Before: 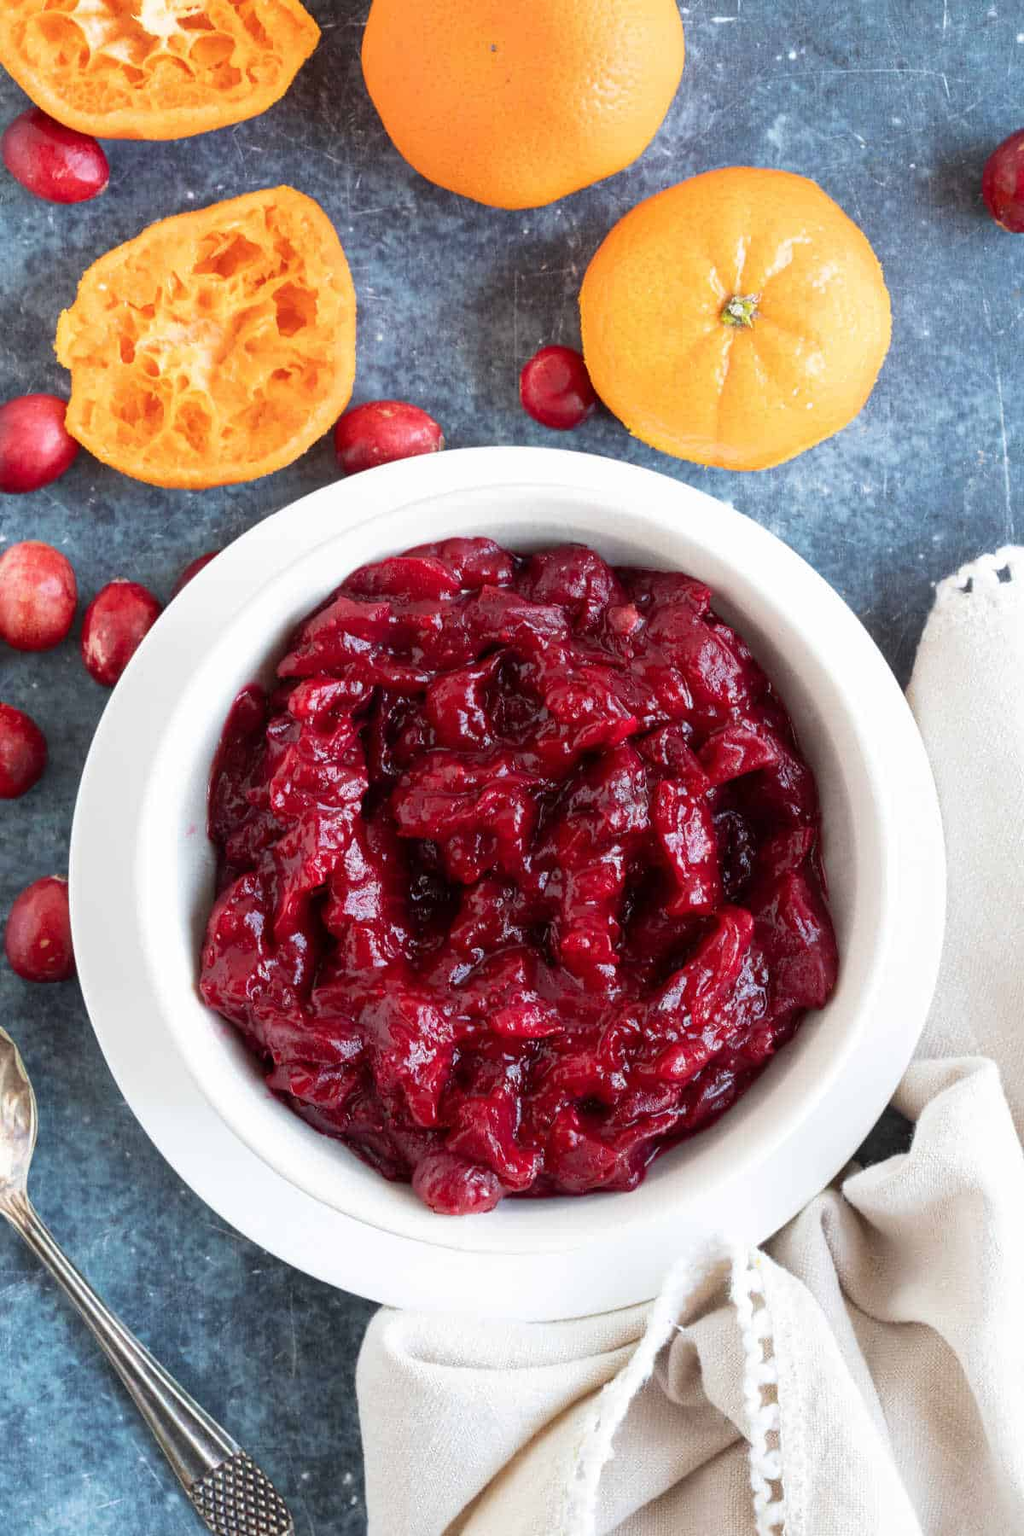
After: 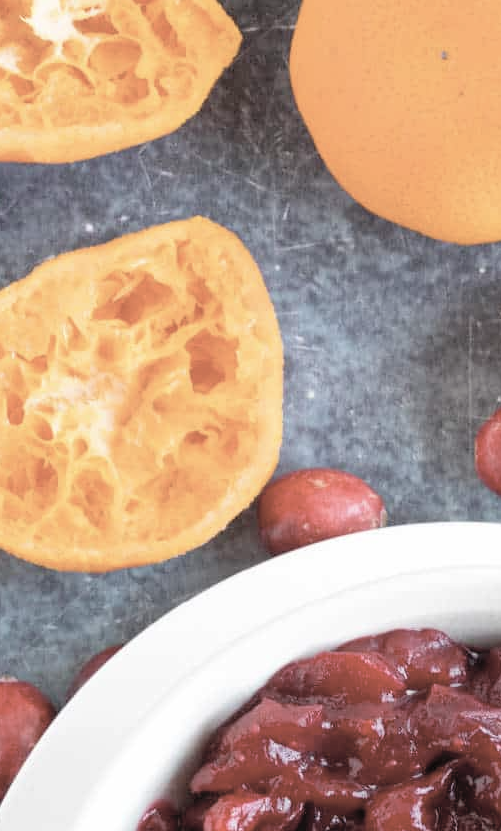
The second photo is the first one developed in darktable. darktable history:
crop and rotate: left 11.192%, top 0.073%, right 47.047%, bottom 53.724%
contrast brightness saturation: brightness 0.185, saturation -0.487
color balance rgb: perceptual saturation grading › global saturation 19.613%
